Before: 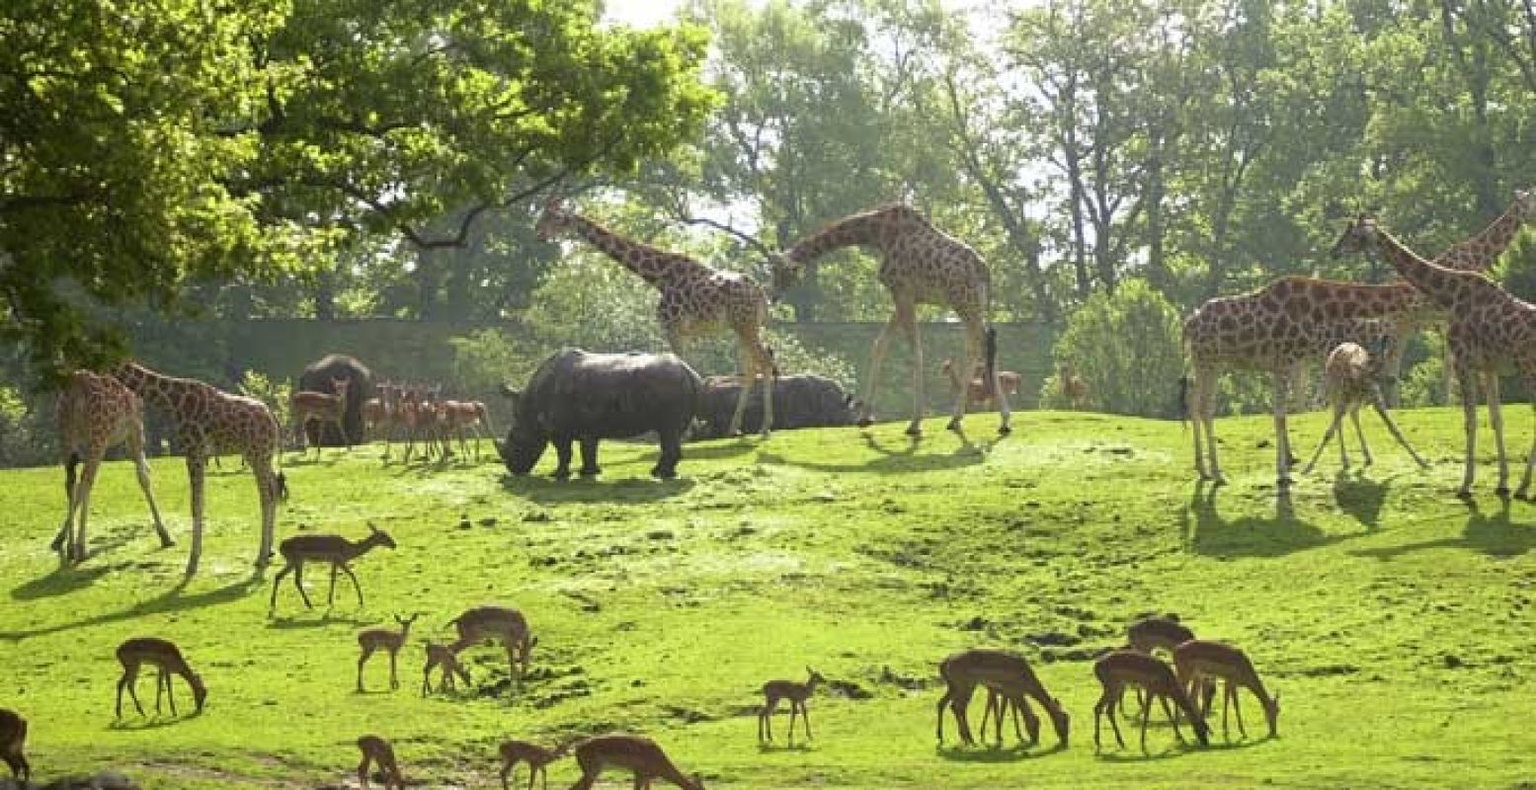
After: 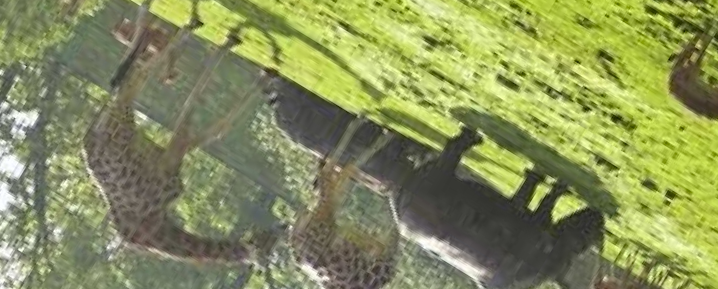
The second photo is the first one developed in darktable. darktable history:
crop and rotate: angle 148.59°, left 9.179%, top 15.564%, right 4.56%, bottom 16.949%
shadows and highlights: shadows 52.7, soften with gaussian
